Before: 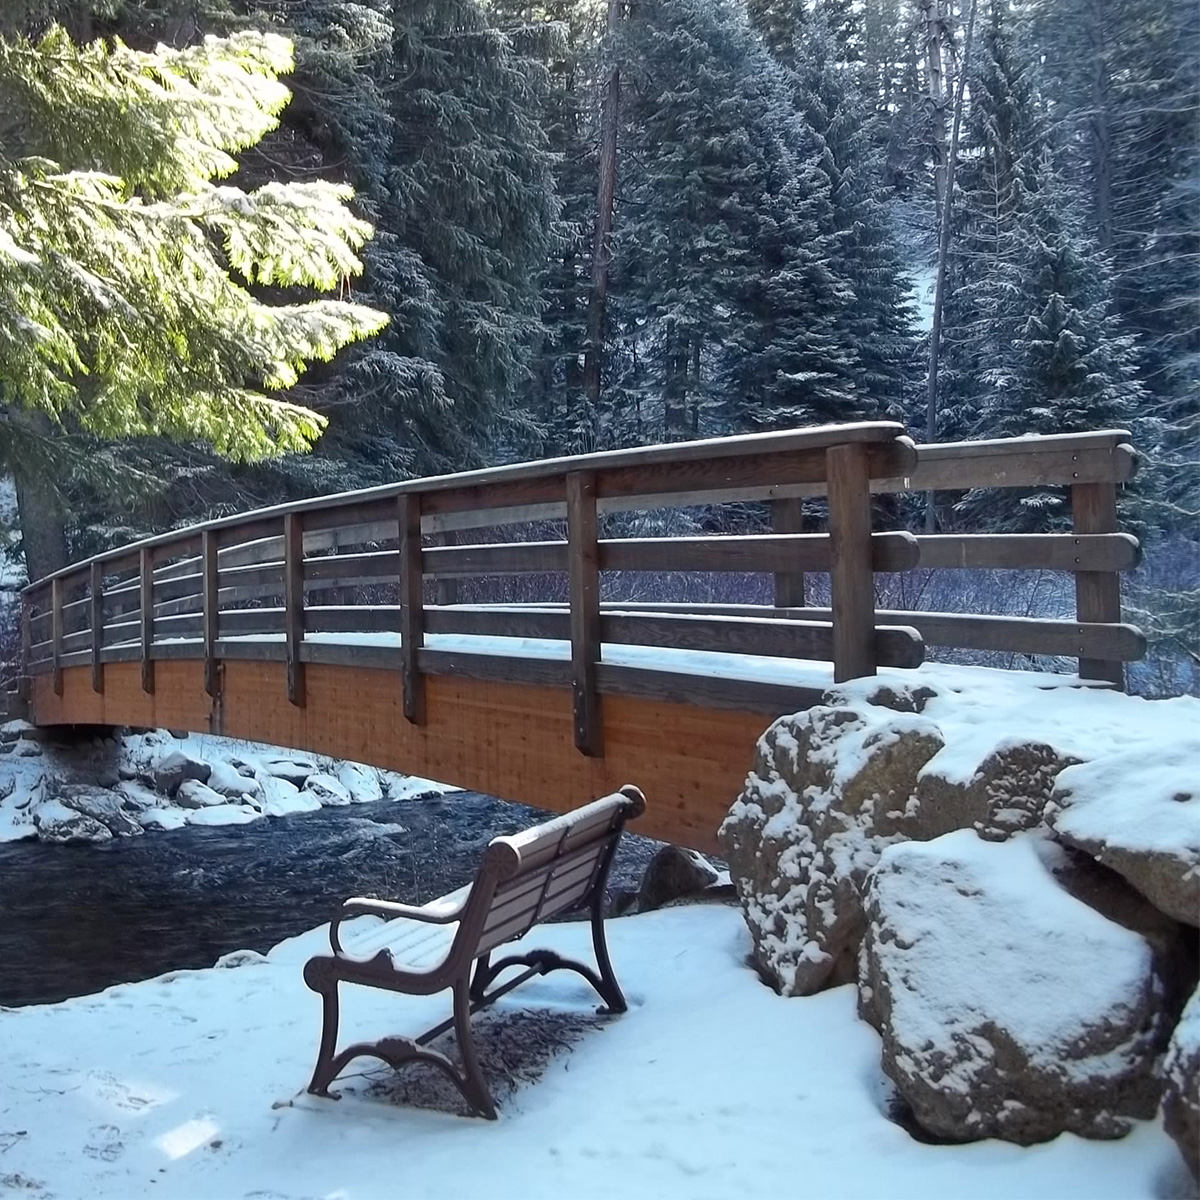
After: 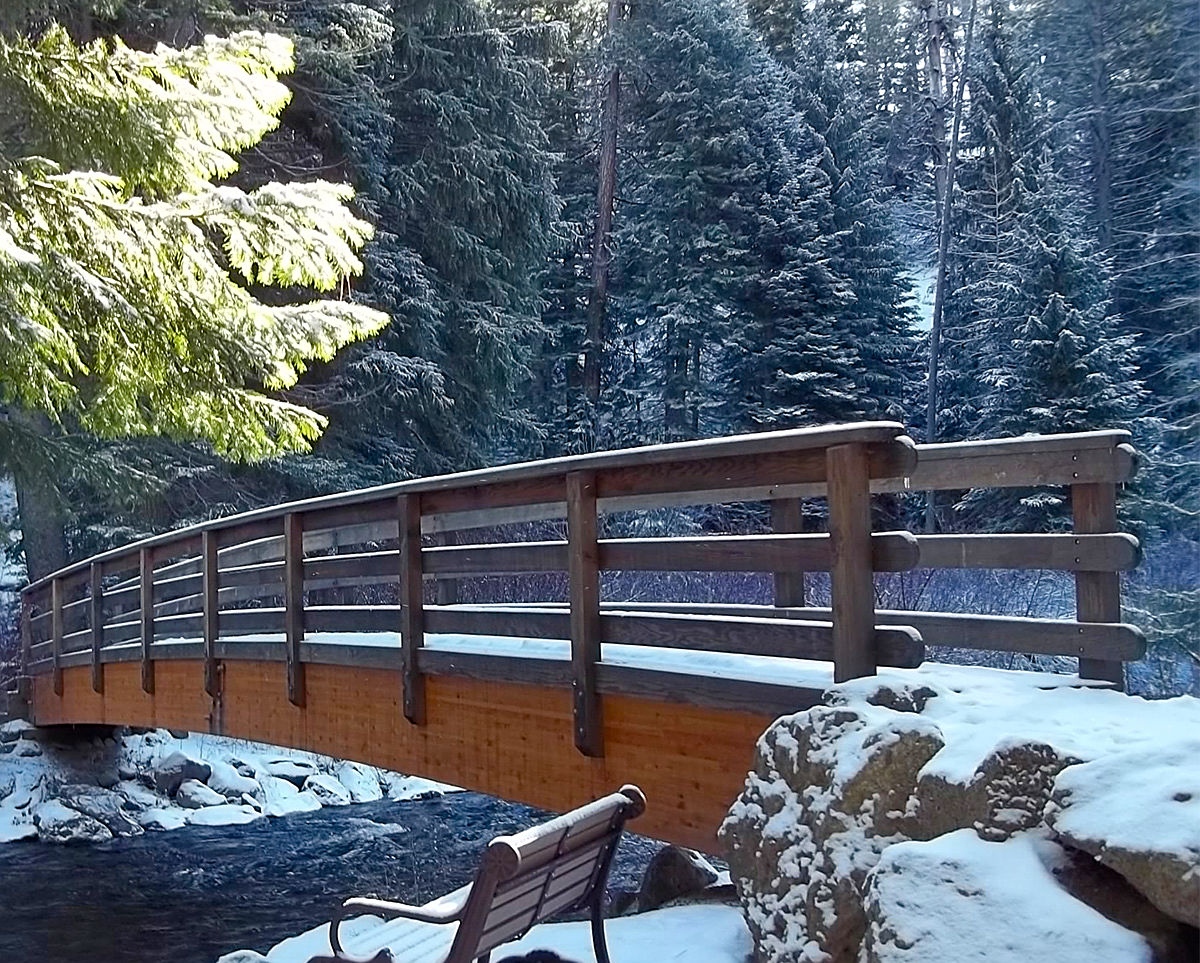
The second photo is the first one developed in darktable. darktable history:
sharpen: on, module defaults
crop: bottom 19.7%
color balance rgb: perceptual saturation grading › global saturation 27.592%, perceptual saturation grading › highlights -25.054%, perceptual saturation grading › shadows 24.861%
